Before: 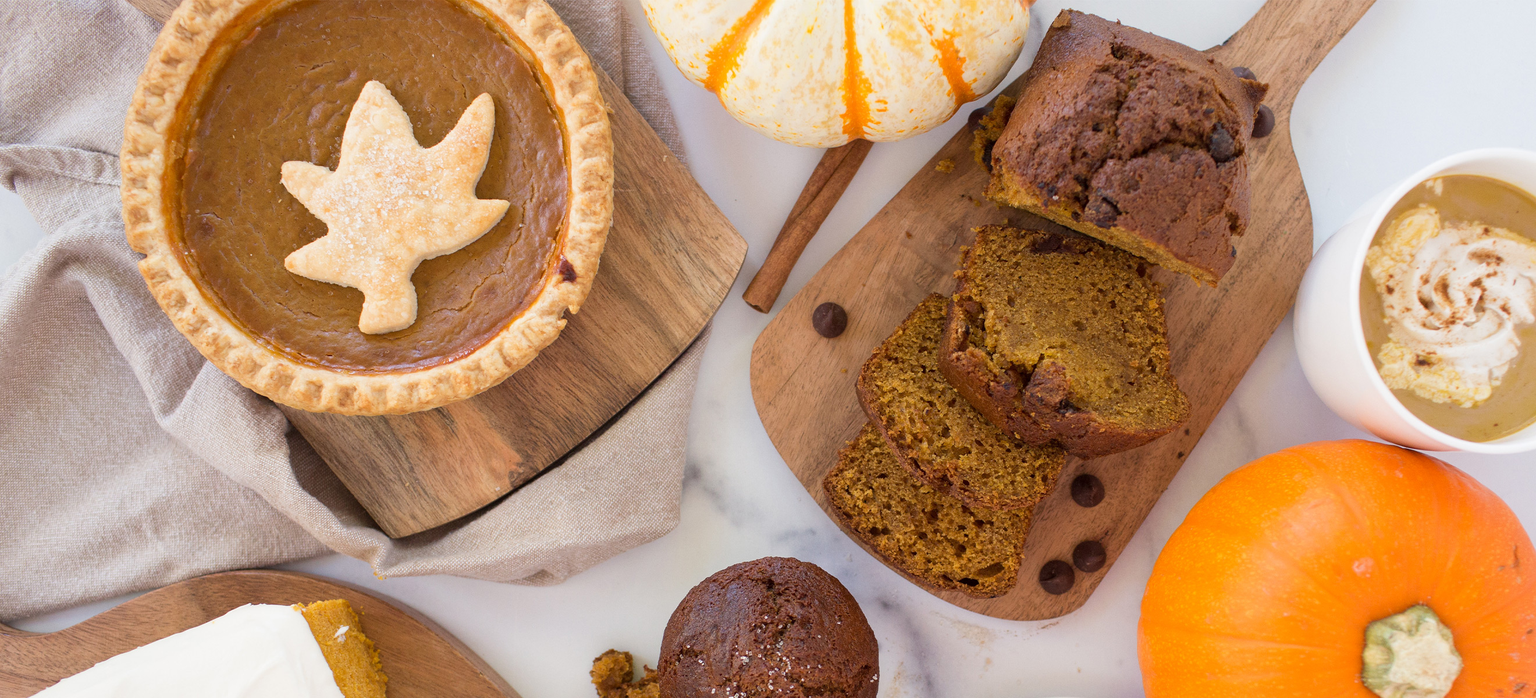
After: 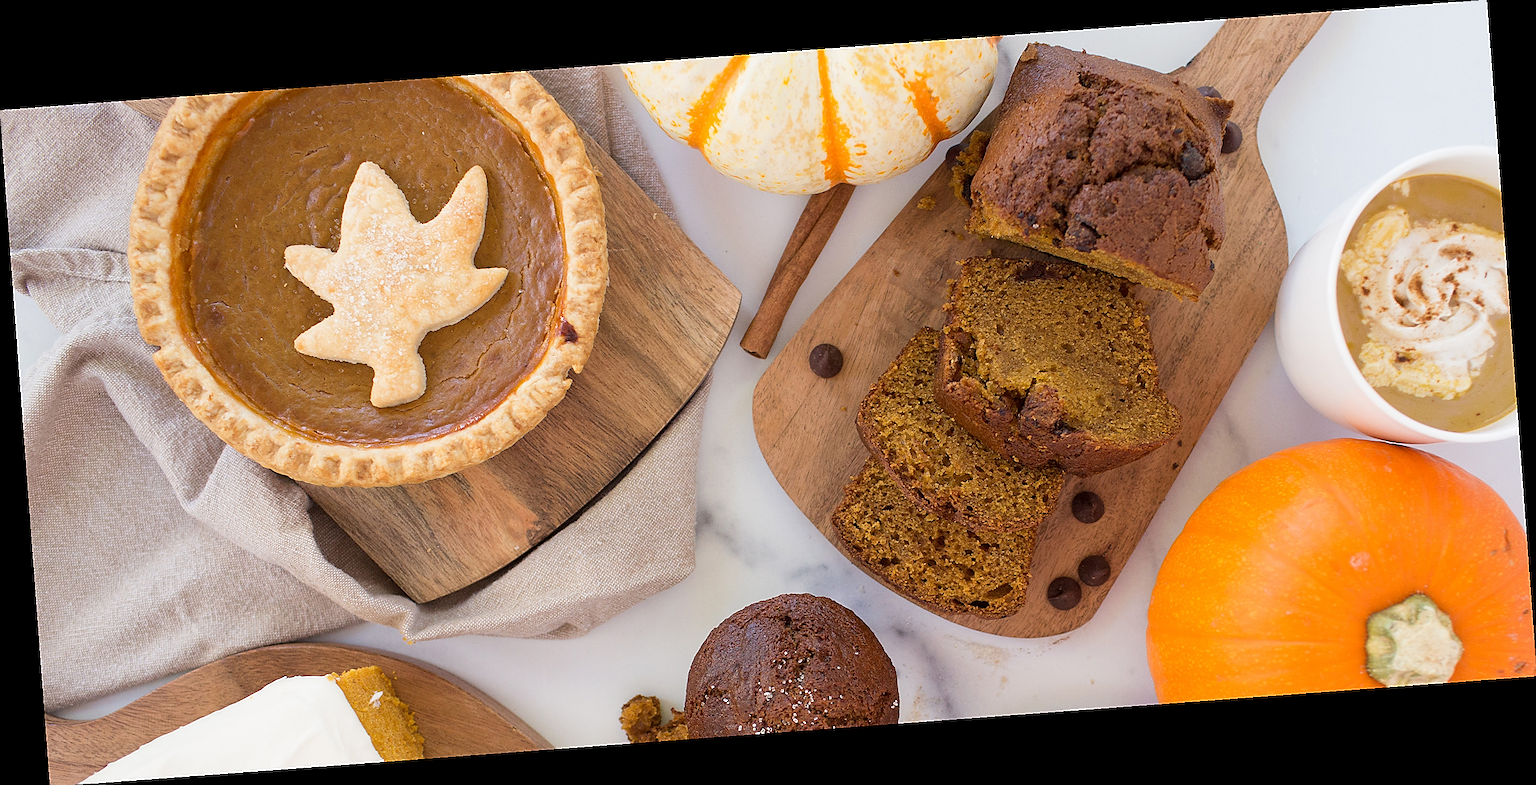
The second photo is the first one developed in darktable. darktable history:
rotate and perspective: rotation -4.25°, automatic cropping off
sharpen: radius 1.4, amount 1.25, threshold 0.7
